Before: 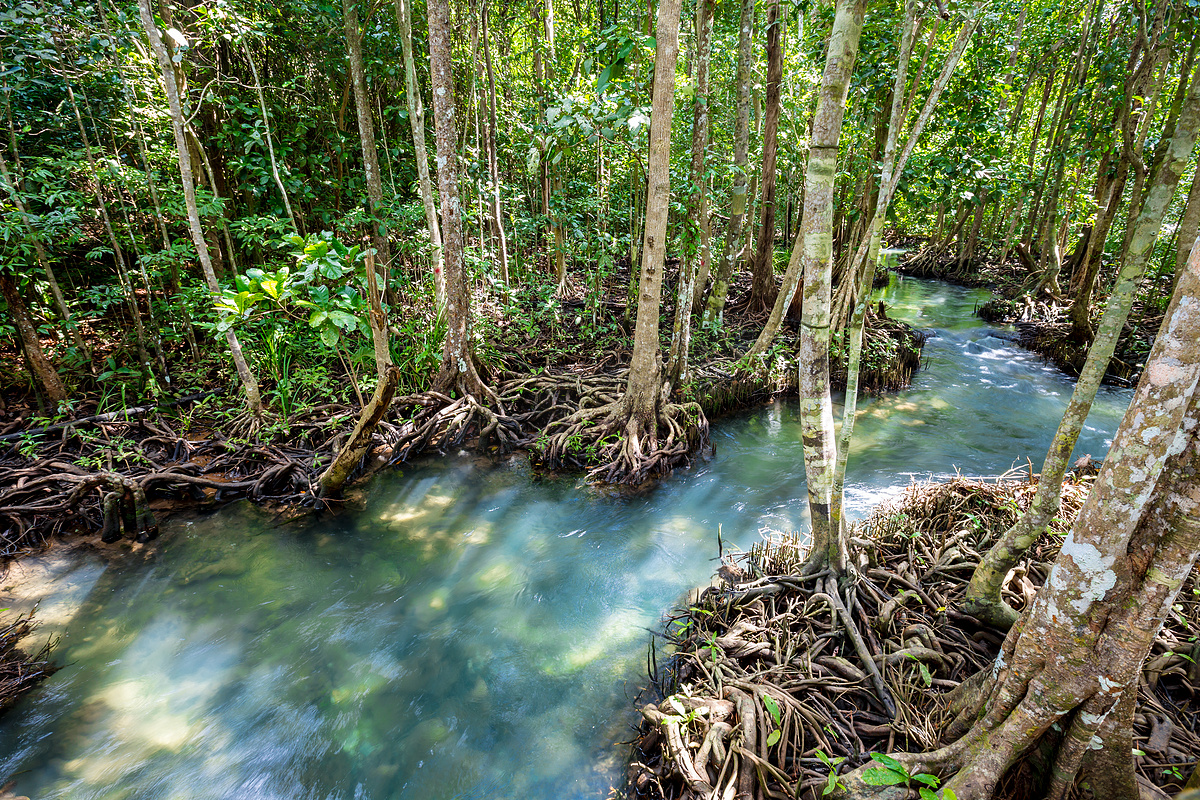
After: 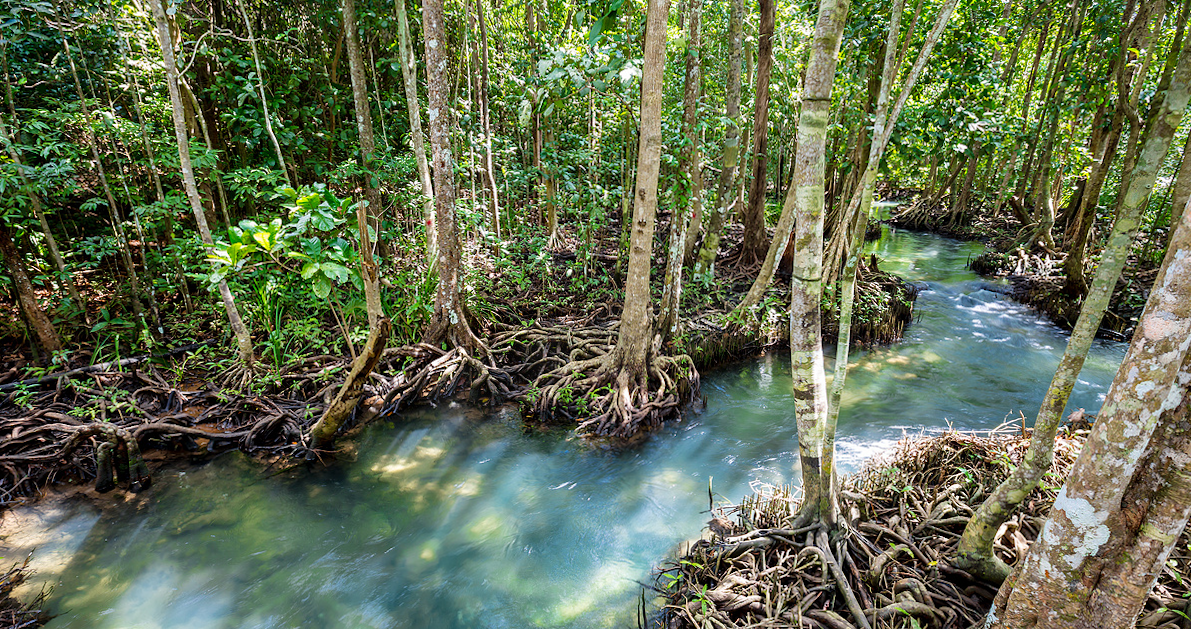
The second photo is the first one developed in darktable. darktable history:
rotate and perspective: rotation 0.192°, lens shift (horizontal) -0.015, crop left 0.005, crop right 0.996, crop top 0.006, crop bottom 0.99
crop and rotate: top 5.667%, bottom 14.937%
